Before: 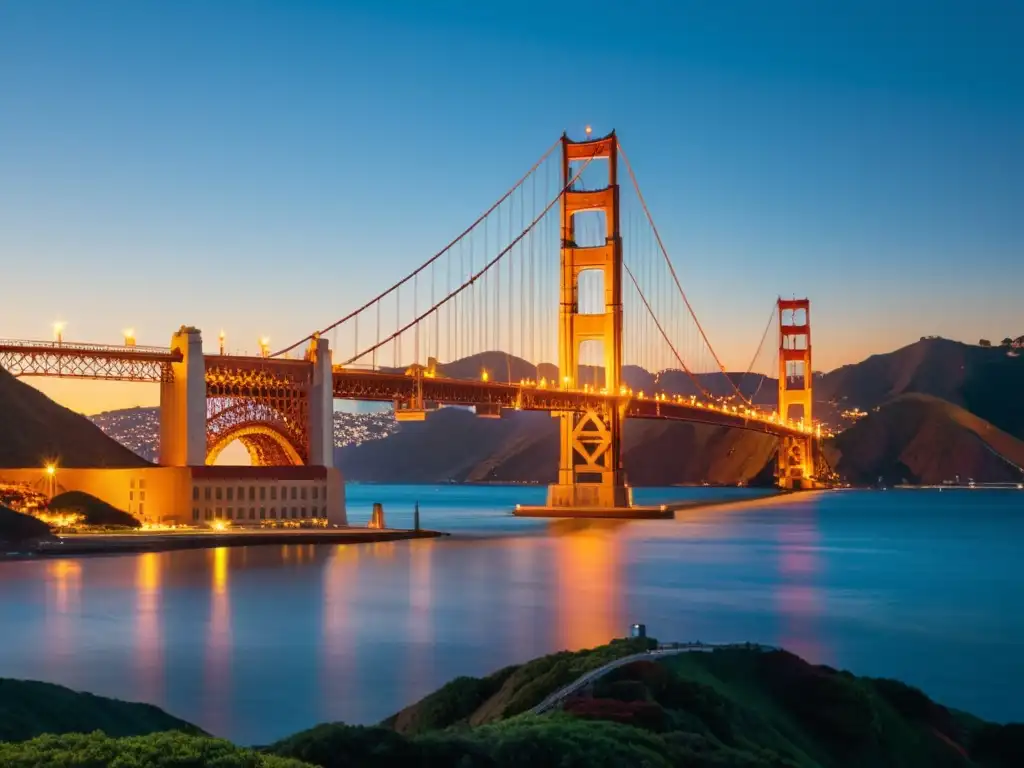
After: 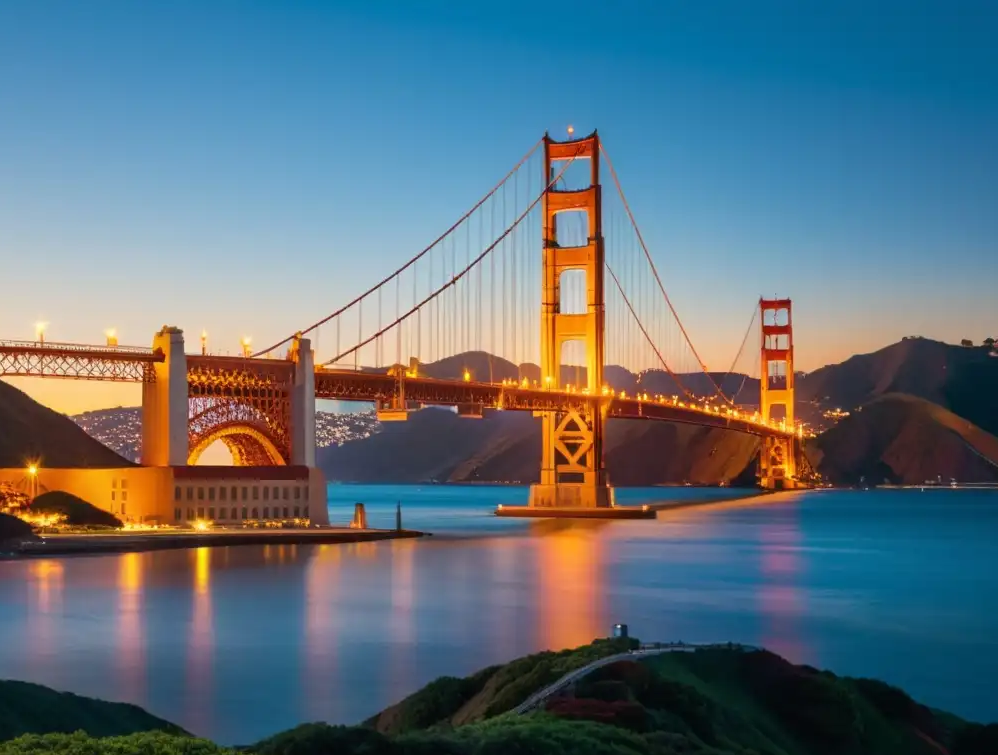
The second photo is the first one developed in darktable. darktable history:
crop and rotate: left 1.79%, right 0.735%, bottom 1.619%
